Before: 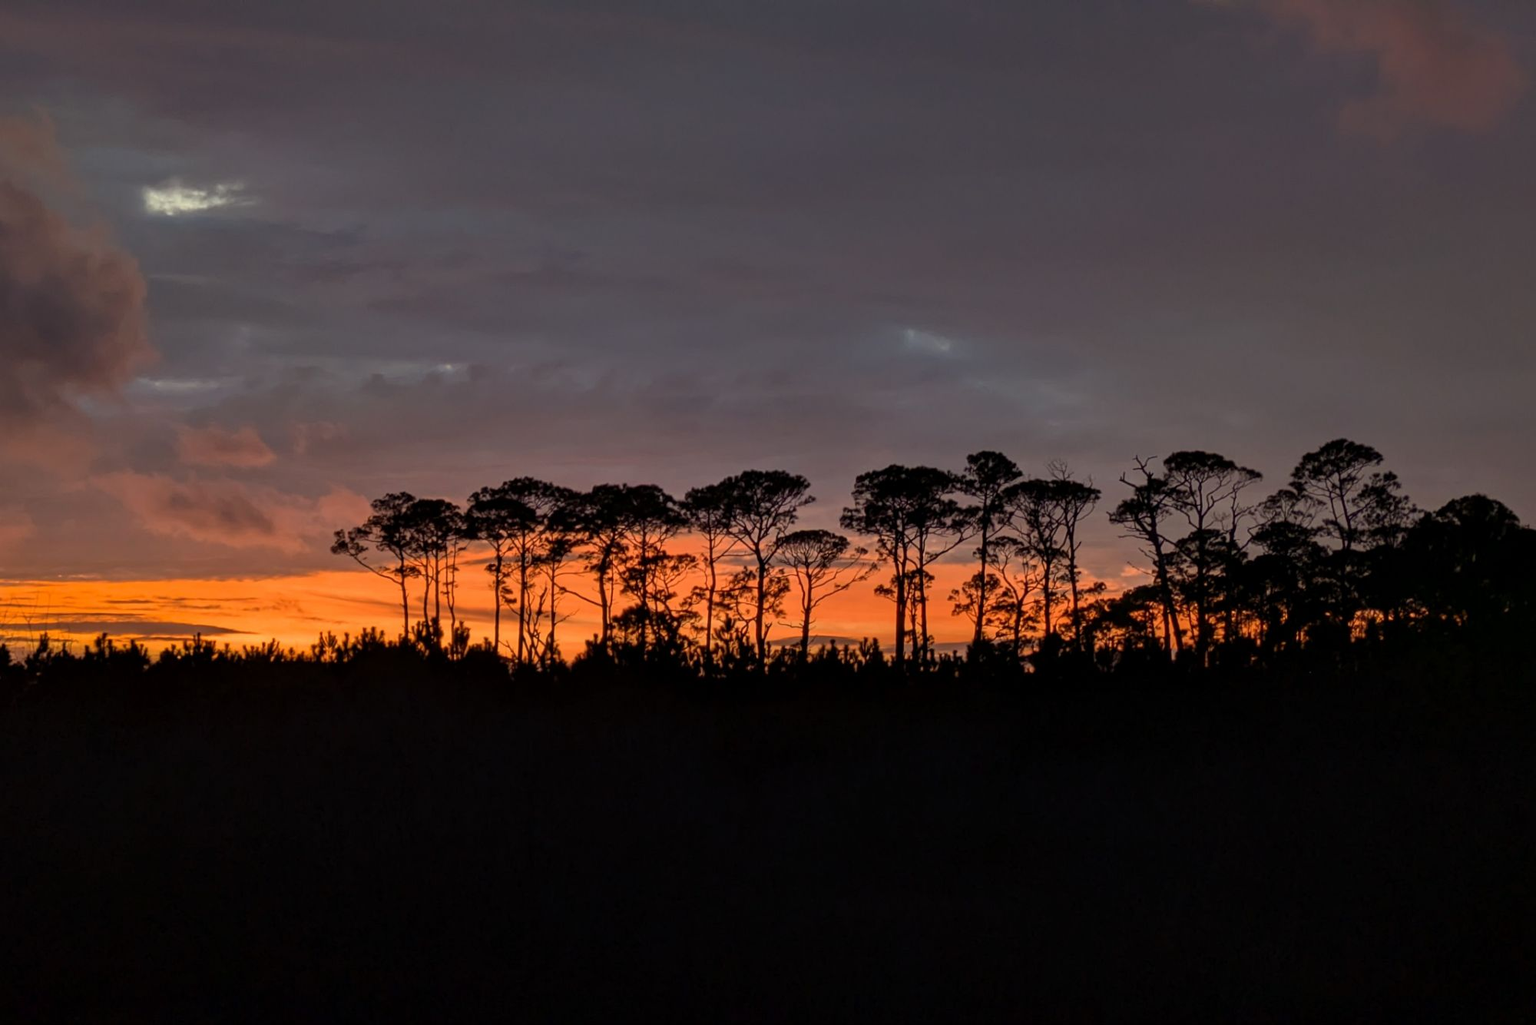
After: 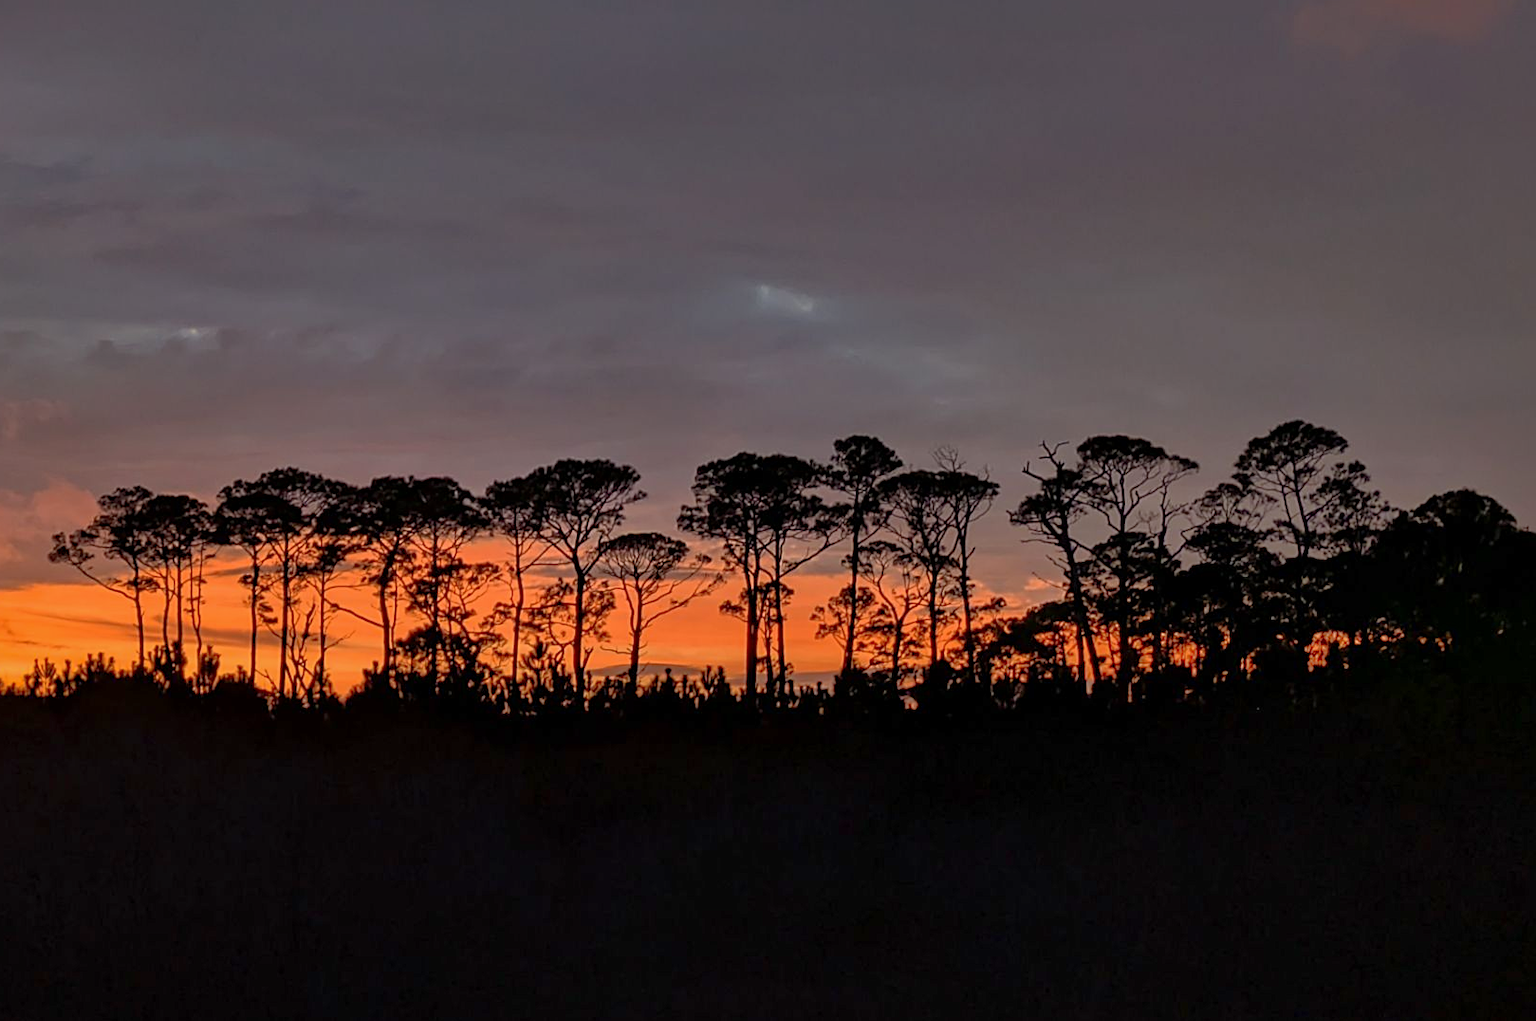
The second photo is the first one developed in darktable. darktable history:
crop: left 19.04%, top 9.65%, right 0.001%, bottom 9.597%
shadows and highlights: highlights color adjustment 79.29%
sharpen: on, module defaults
contrast brightness saturation: contrast 0.051
